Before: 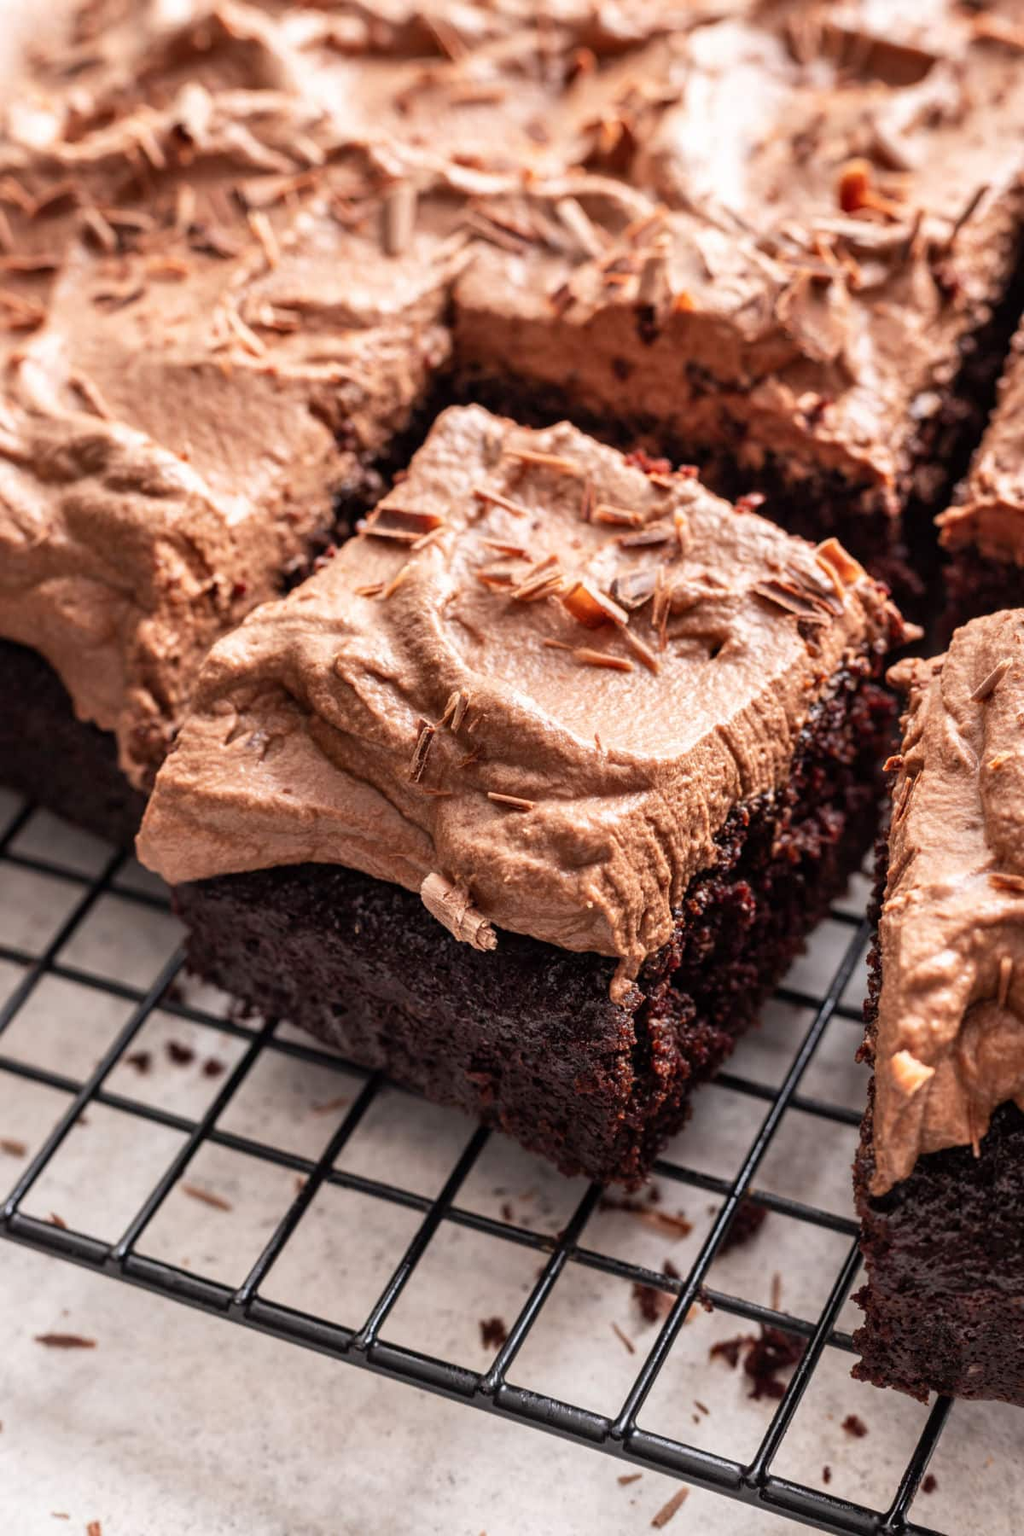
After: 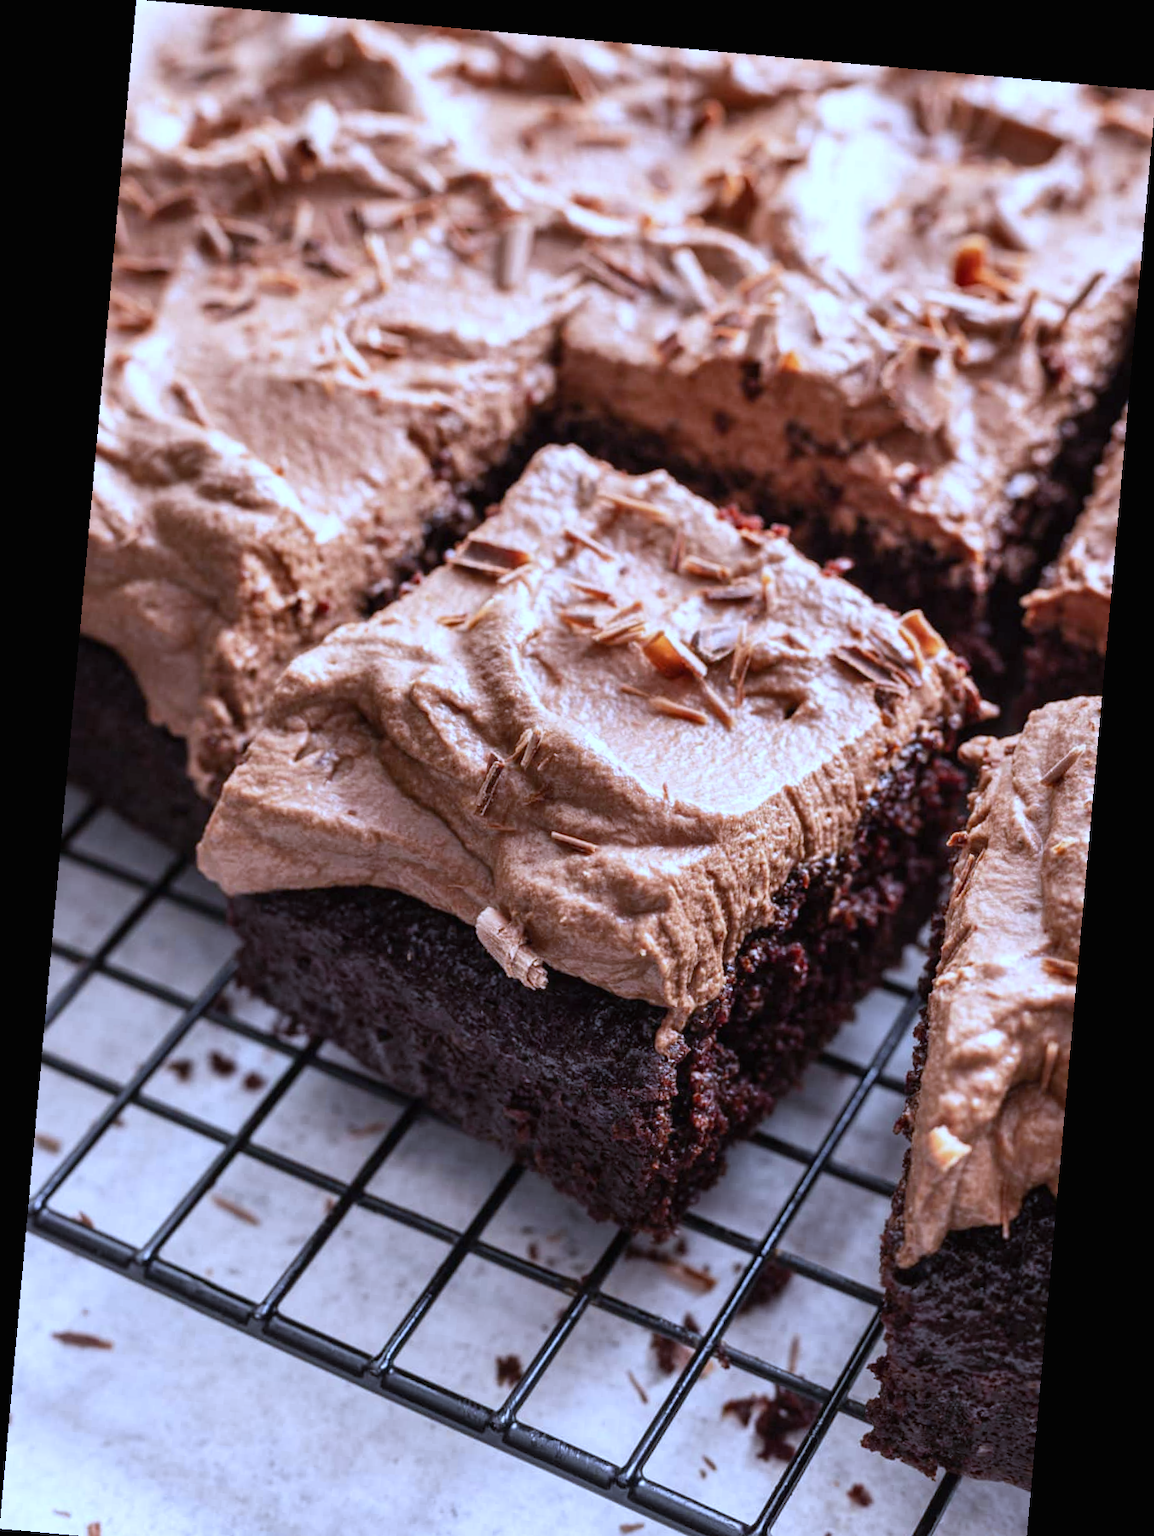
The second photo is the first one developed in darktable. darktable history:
exposure: black level correction -0.001, exposure 0.08 EV, compensate highlight preservation false
rotate and perspective: rotation 5.12°, automatic cropping off
crop and rotate: top 0%, bottom 5.097%
white balance: red 0.871, blue 1.249
